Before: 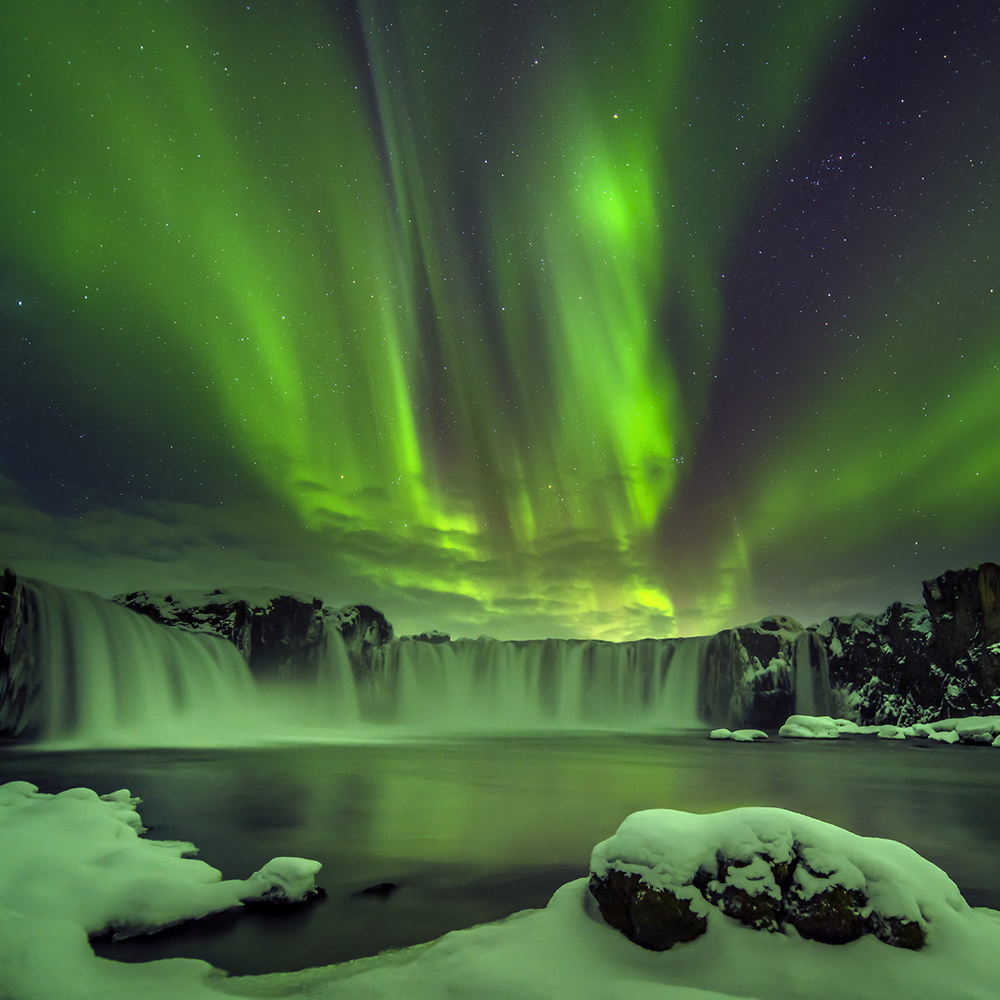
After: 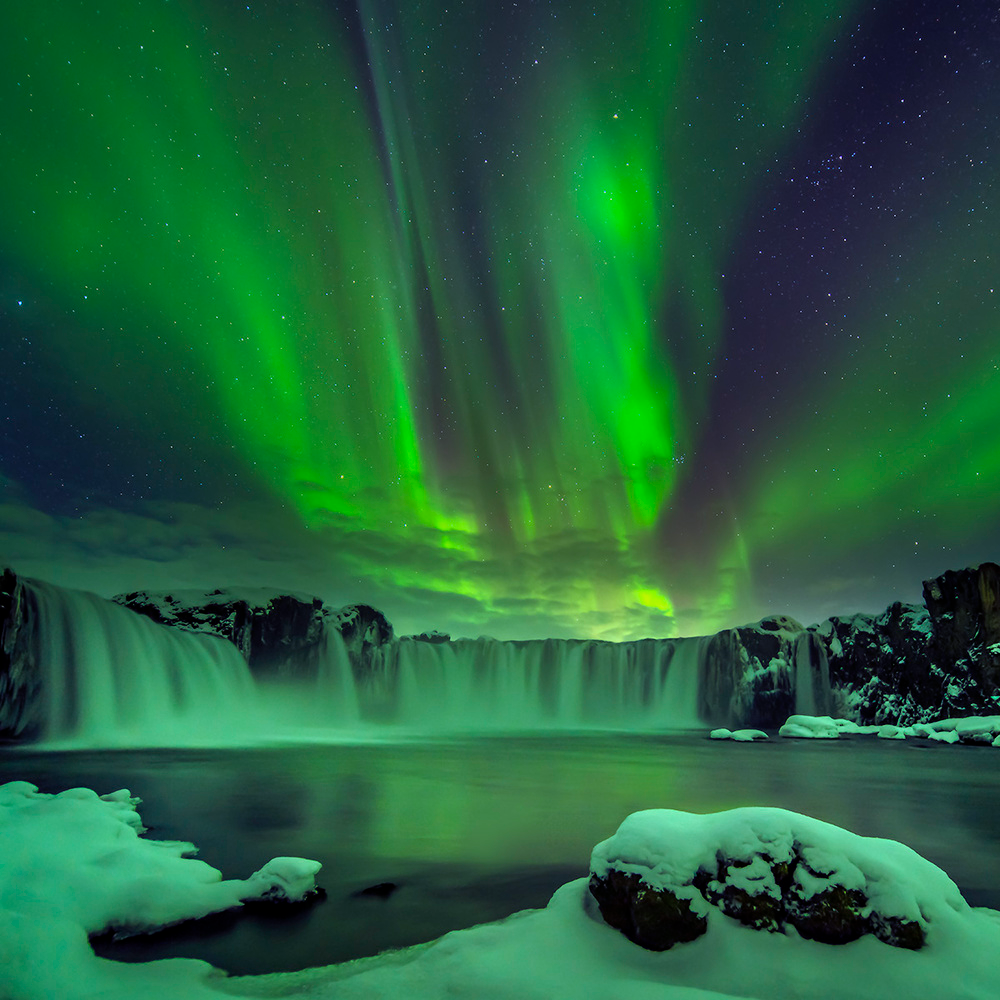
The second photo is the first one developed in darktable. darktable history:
graduated density: on, module defaults
shadows and highlights: radius 118.69, shadows 42.21, highlights -61.56, soften with gaussian
white balance: red 0.948, green 1.02, blue 1.176
